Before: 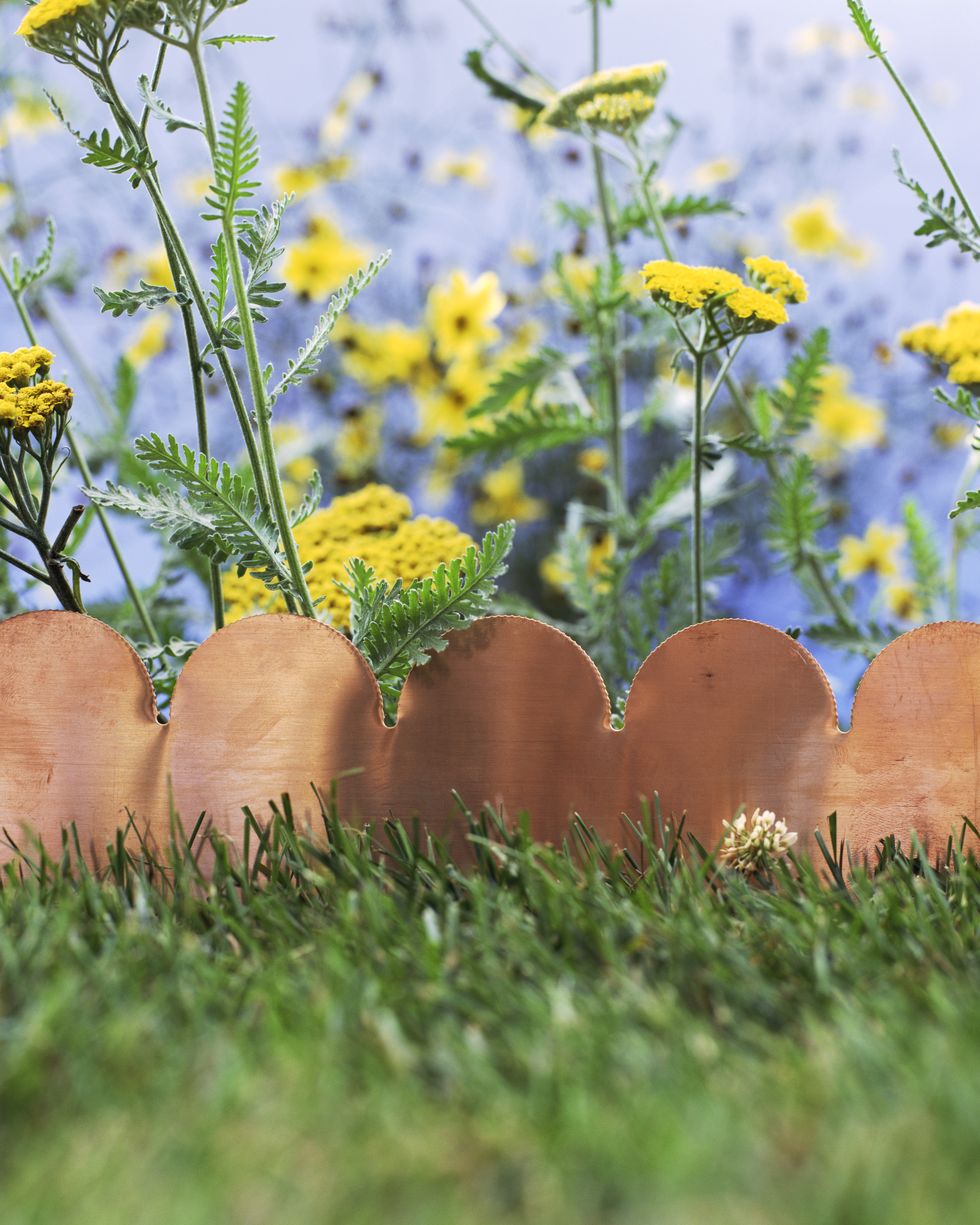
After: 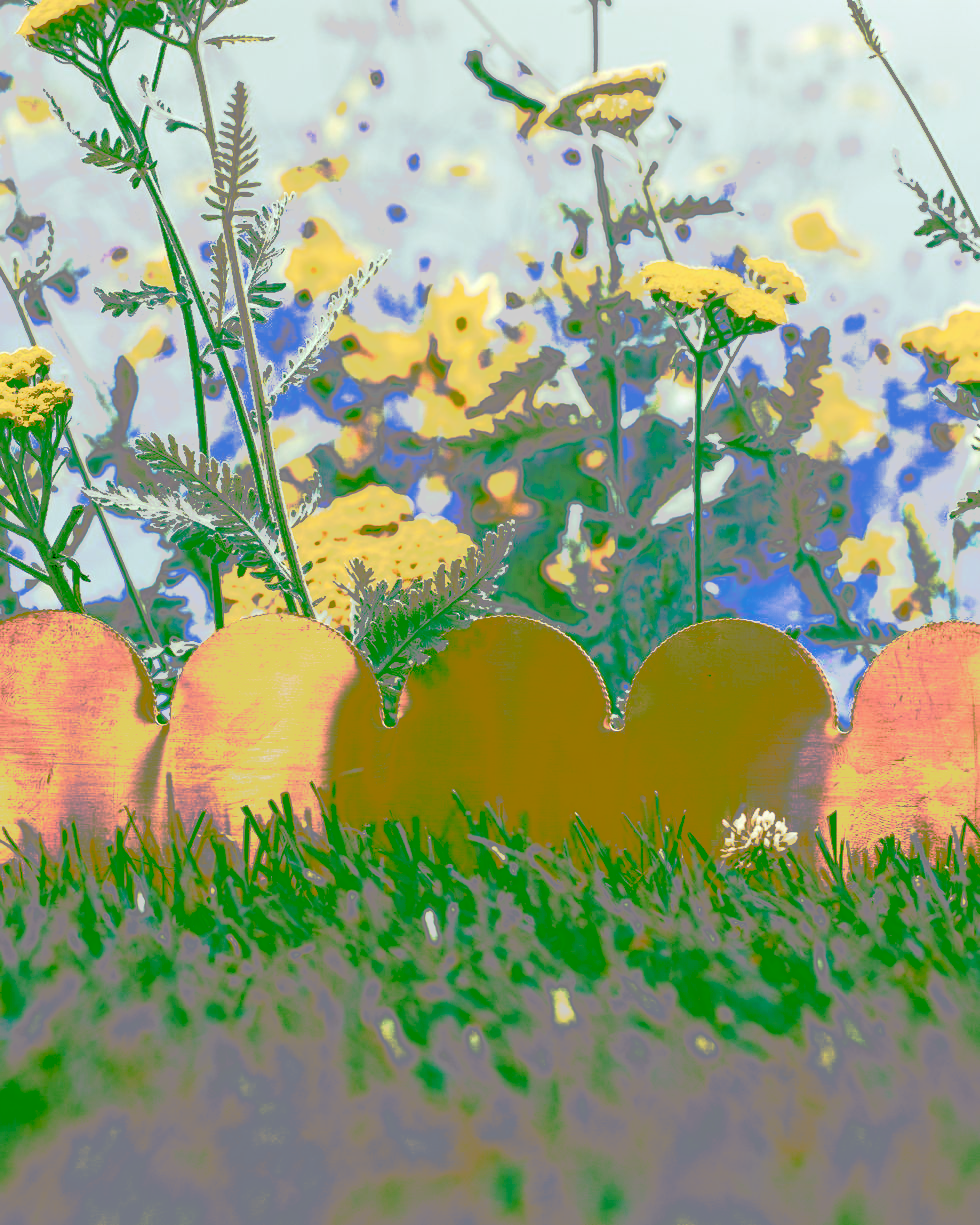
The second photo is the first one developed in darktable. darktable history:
tone curve: curves: ch0 [(0, 0) (0.003, 0.011) (0.011, 0.043) (0.025, 0.133) (0.044, 0.226) (0.069, 0.303) (0.1, 0.371) (0.136, 0.429) (0.177, 0.482) (0.224, 0.516) (0.277, 0.539) (0.335, 0.535) (0.399, 0.517) (0.468, 0.498) (0.543, 0.523) (0.623, 0.655) (0.709, 0.83) (0.801, 0.827) (0.898, 0.89) (1, 1)], preserve colors none
color look up table: target L [94.44, 93.17, 93.6, 89.6, 87.05, 68.68, 65.87, 66.23, 57.86, 19.65, 18.67, 50.83, 200.23, 85.79, 83.37, 70.73, 61.89, 59.68, 39.67, 62.84, 47.56, 3.242, 2.336, 0, 95.7, 87.47, 83.49, 72.7, 63.51, 68.95, 70.57, 58.49, 58.26, 22.68, 61.25, 36.7, 52.22, 50.91, 9.157, 51.69, 50.27, 50.95, 3.667, 5.075, 79.28, 68.12, 77.4, 20.93, 19.37], target a [-8.69, -24.06, -10.73, -67.87, -79.91, -11.69, -25.95, -32.03, 3.971, -15.13, -28.56, -108.13, 0, 7.55, 0.006, 45.04, 11.96, 10.89, 93.45, 11.76, -100.36, 9.671, 7.109, 0, 5.133, 9.215, 4.003, 54.21, 0.898, 47.27, 57.36, 14.8, 12.28, 29.47, 5.359, 89.86, -84.53, -101.89, 73.39, -90.85, -87.59, -103.61, 37.07, -4.893, -48.98, -10.59, -51.07, 1.048, -3.181], target b [56.55, 47.75, 140.89, 123.61, 43.96, 10.34, 10.54, 99.5, 92.16, 9.147, 25.92, 78.25, 0, 47.06, 32.08, 15.37, 97.49, 83.02, 64.06, 79.2, 75.22, 4.579, -2.904, 0, -3.784, -0.566, -21.11, -23.06, -0.686, 8.675, -25.95, -55.26, -4.746, -120.74, 68.36, 31.99, -10.45, 60.37, -146.31, -11.3, -22.8, 73.97, -89.16, -1.824, -15.89, -47.14, 12.54, -72.45, -66.13], num patches 49
